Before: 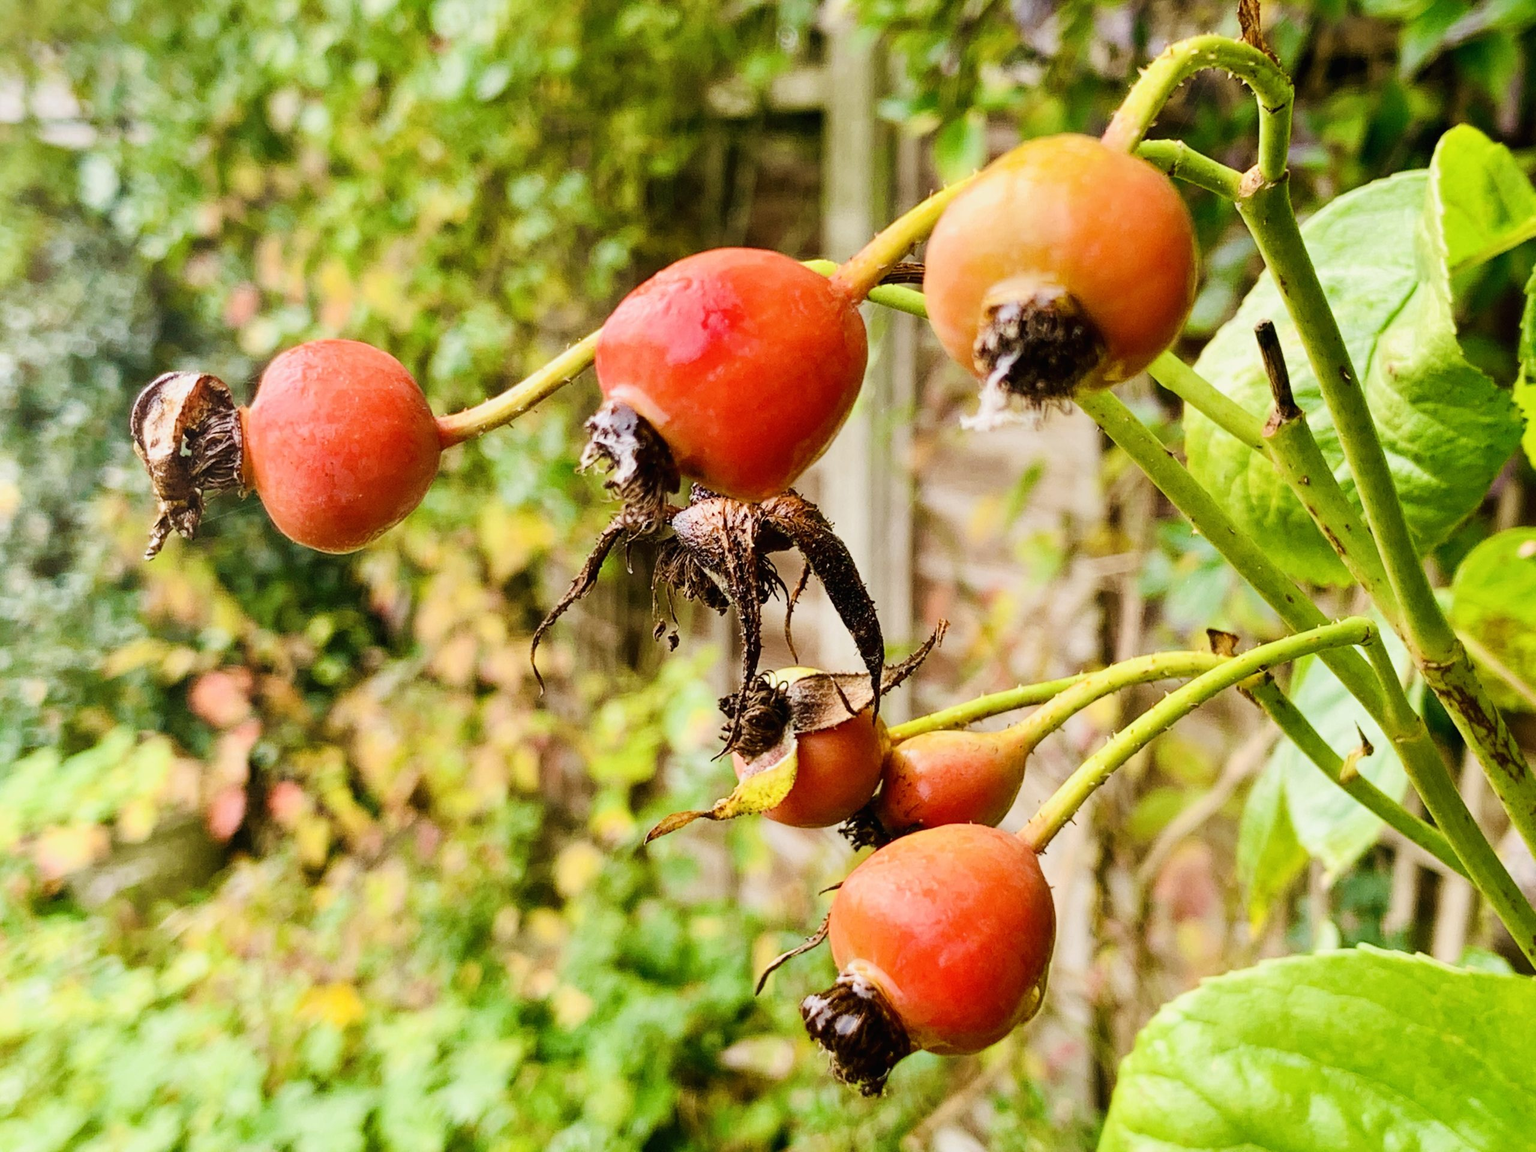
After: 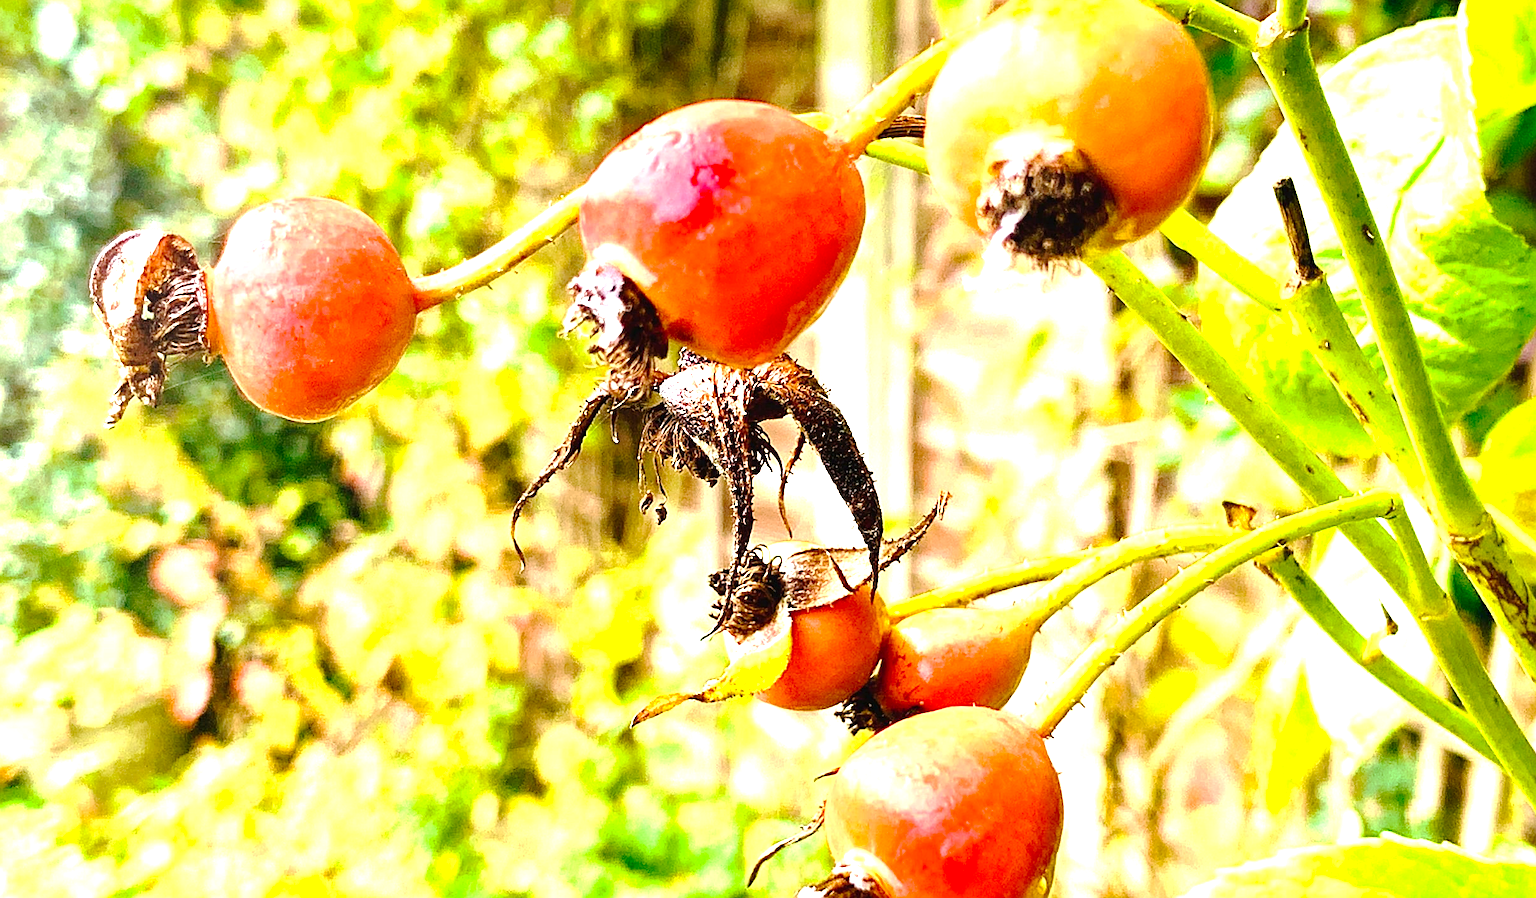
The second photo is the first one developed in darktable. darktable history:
crop and rotate: left 2.991%, top 13.302%, right 1.981%, bottom 12.636%
sharpen: on, module defaults
tone curve: curves: ch0 [(0, 0) (0.003, 0.006) (0.011, 0.014) (0.025, 0.024) (0.044, 0.035) (0.069, 0.046) (0.1, 0.074) (0.136, 0.115) (0.177, 0.161) (0.224, 0.226) (0.277, 0.293) (0.335, 0.364) (0.399, 0.441) (0.468, 0.52) (0.543, 0.58) (0.623, 0.657) (0.709, 0.72) (0.801, 0.794) (0.898, 0.883) (1, 1)], preserve colors none
exposure: black level correction 0, exposure 1.5 EV, compensate exposure bias true, compensate highlight preservation false
